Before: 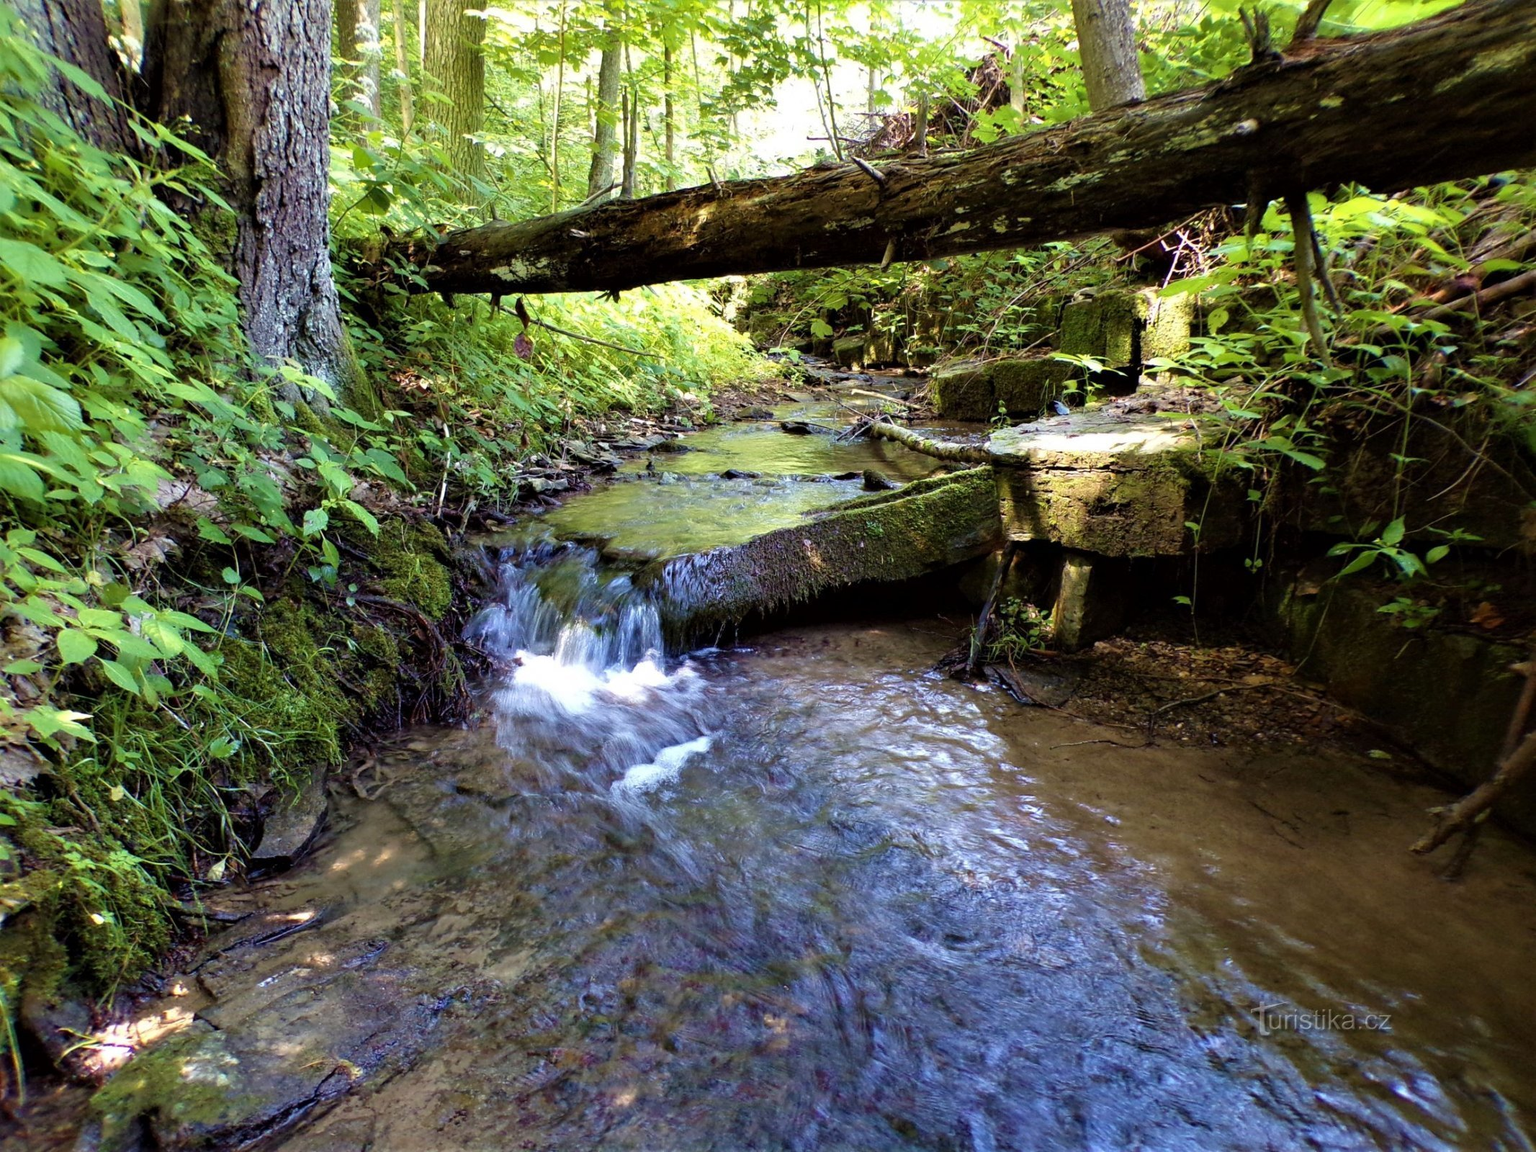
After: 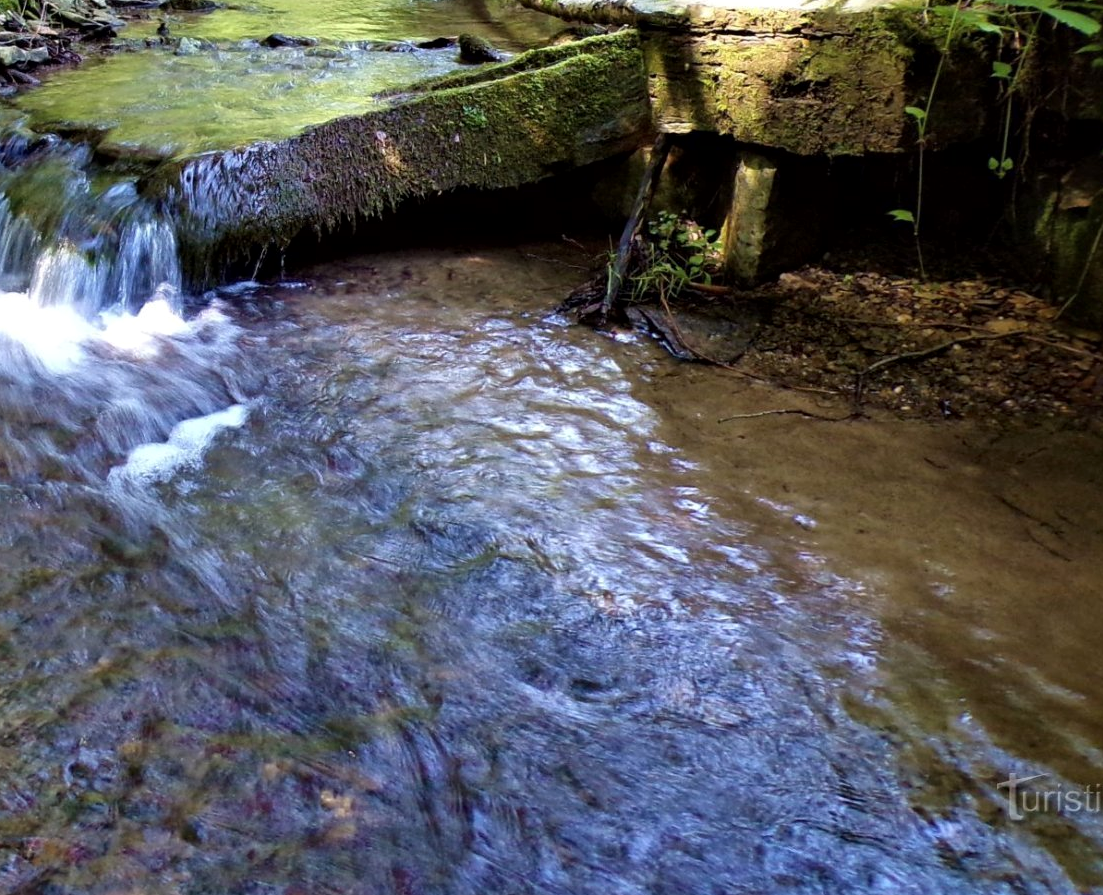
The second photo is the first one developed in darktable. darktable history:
local contrast: mode bilateral grid, contrast 19, coarseness 50, detail 119%, midtone range 0.2
crop: left 34.73%, top 38.645%, right 13.524%, bottom 5.393%
